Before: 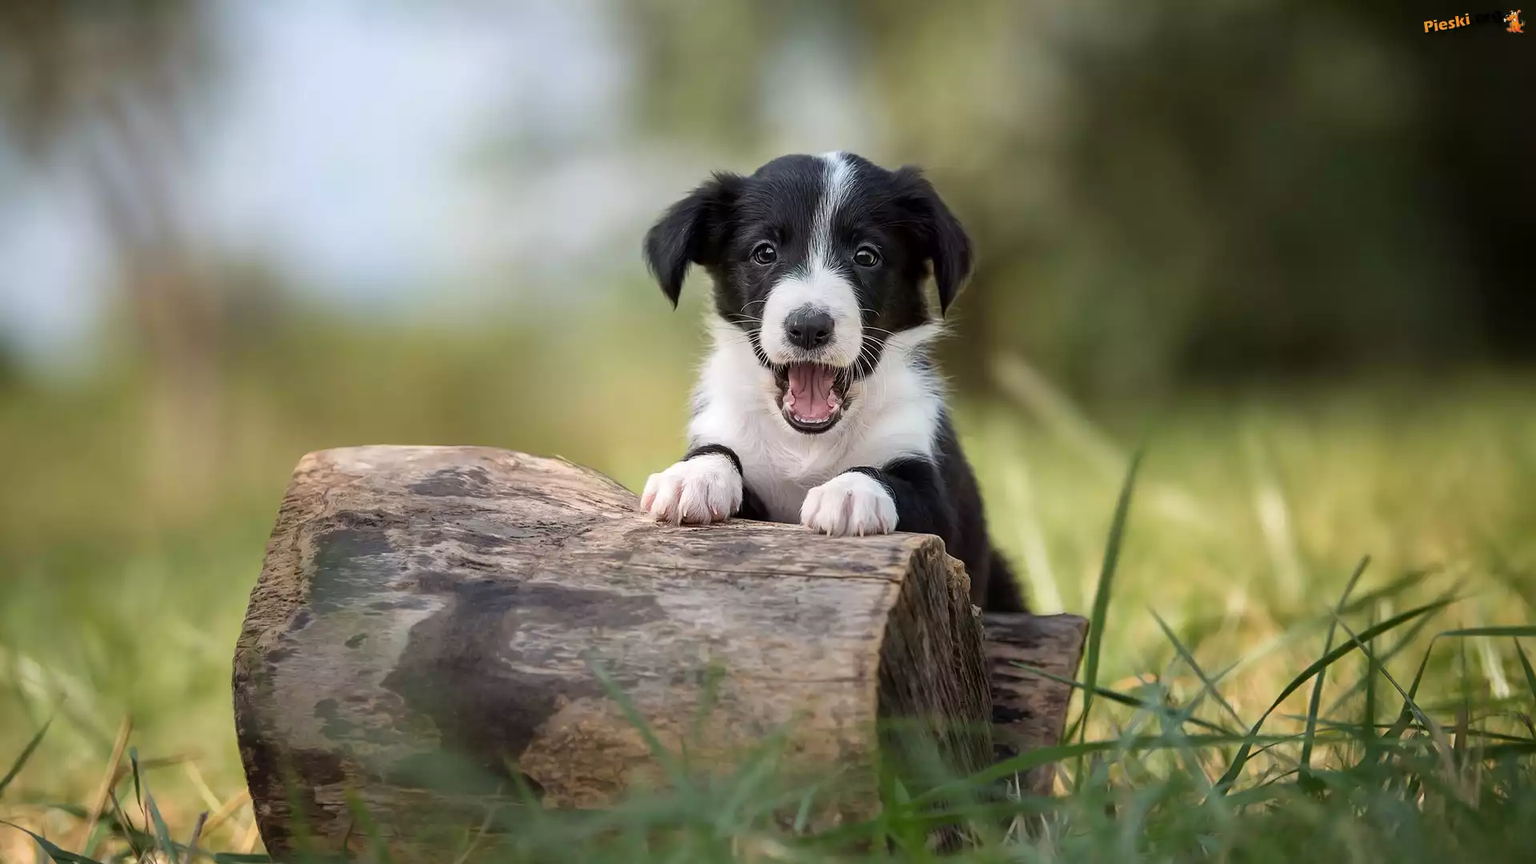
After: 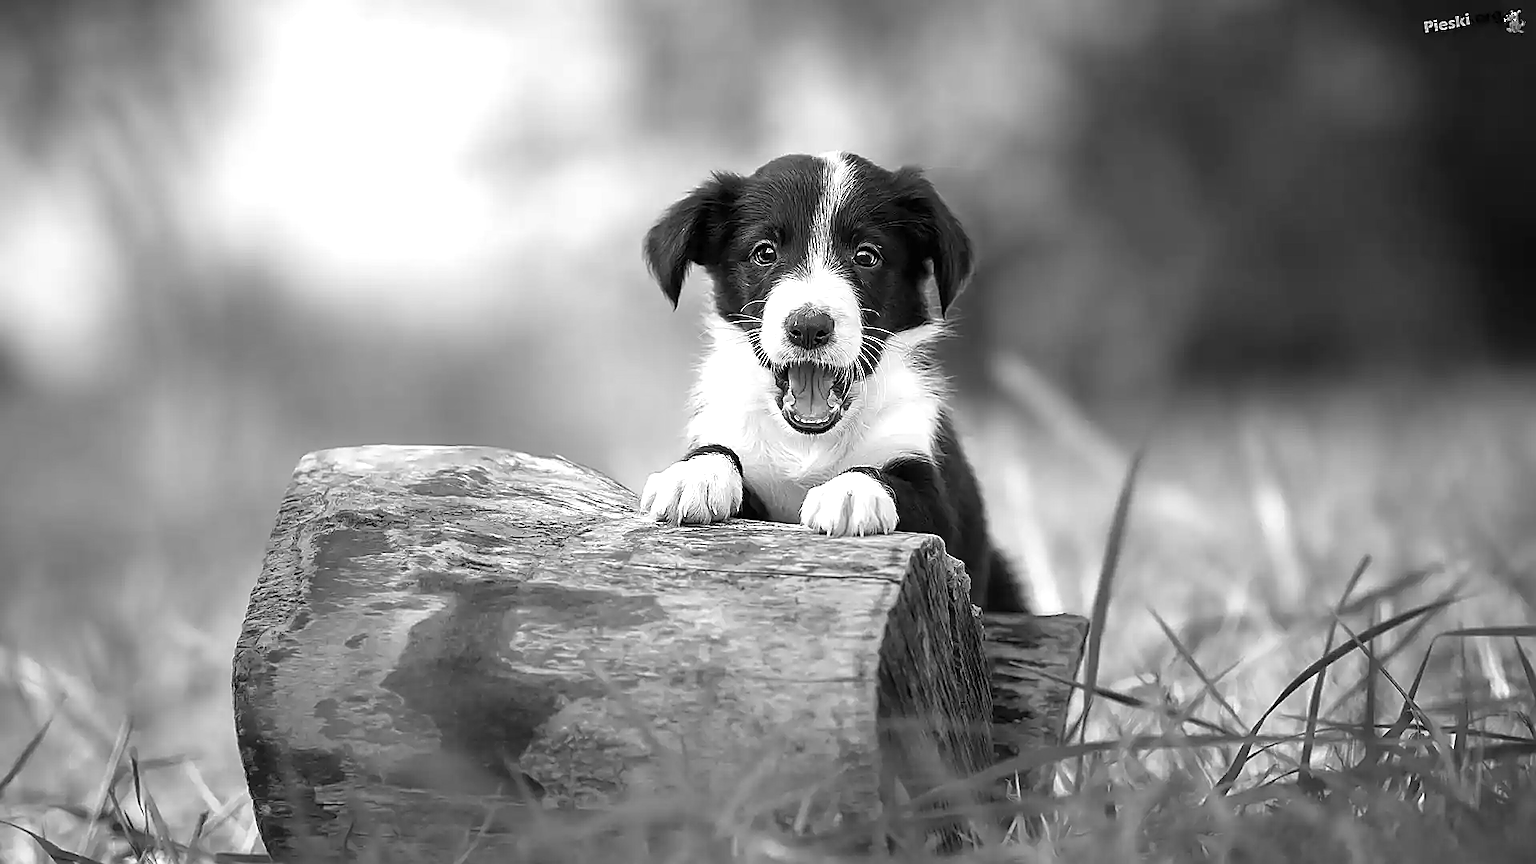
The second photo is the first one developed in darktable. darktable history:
sharpen: radius 1.4, amount 1.25, threshold 0.7
exposure: black level correction 0, exposure 0.7 EV, compensate exposure bias true, compensate highlight preservation false
monochrome: a -11.7, b 1.62, size 0.5, highlights 0.38
